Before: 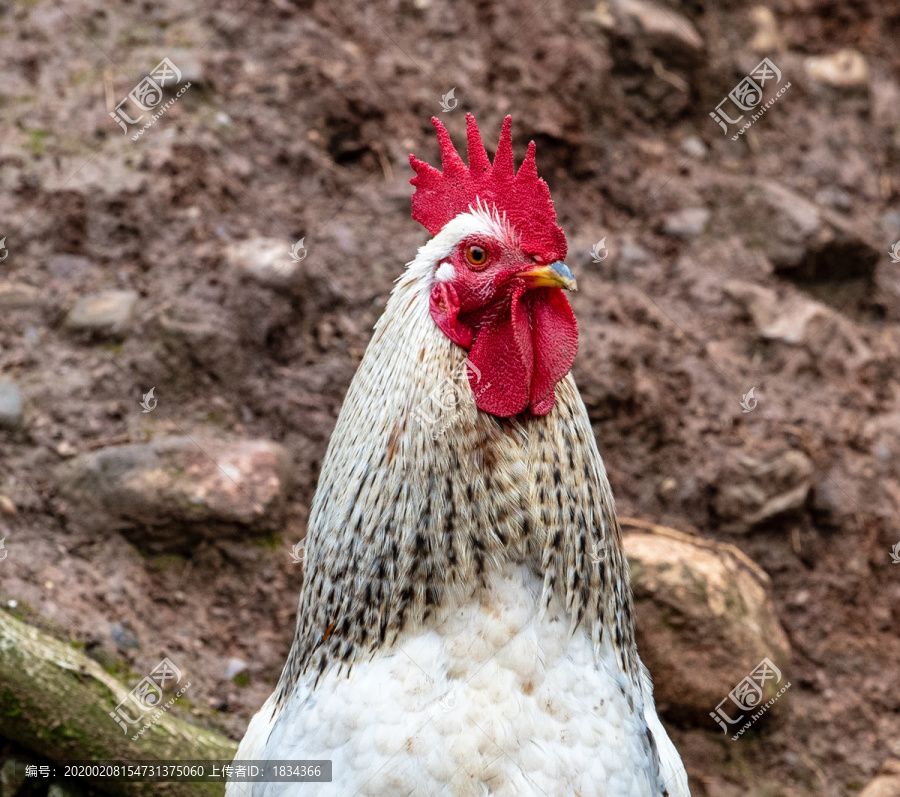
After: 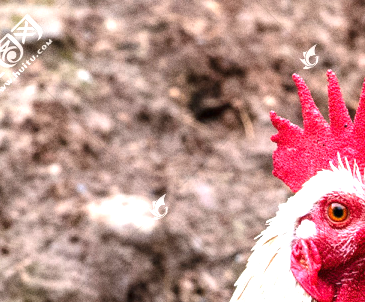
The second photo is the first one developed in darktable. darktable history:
grain: coarseness 0.47 ISO
exposure: black level correction 0, exposure 1.2 EV, compensate exposure bias true, compensate highlight preservation false
crop: left 15.452%, top 5.459%, right 43.956%, bottom 56.62%
